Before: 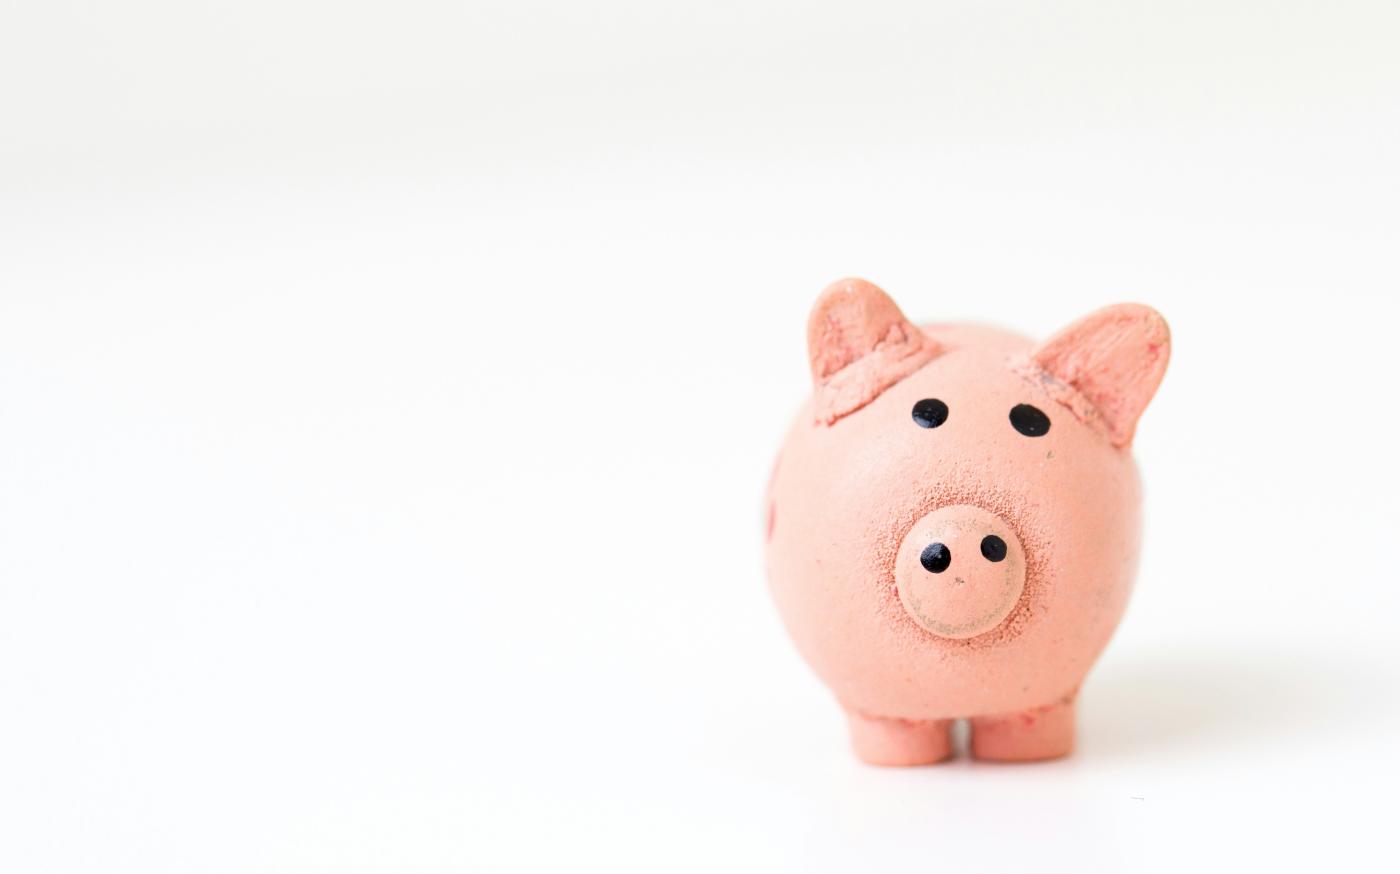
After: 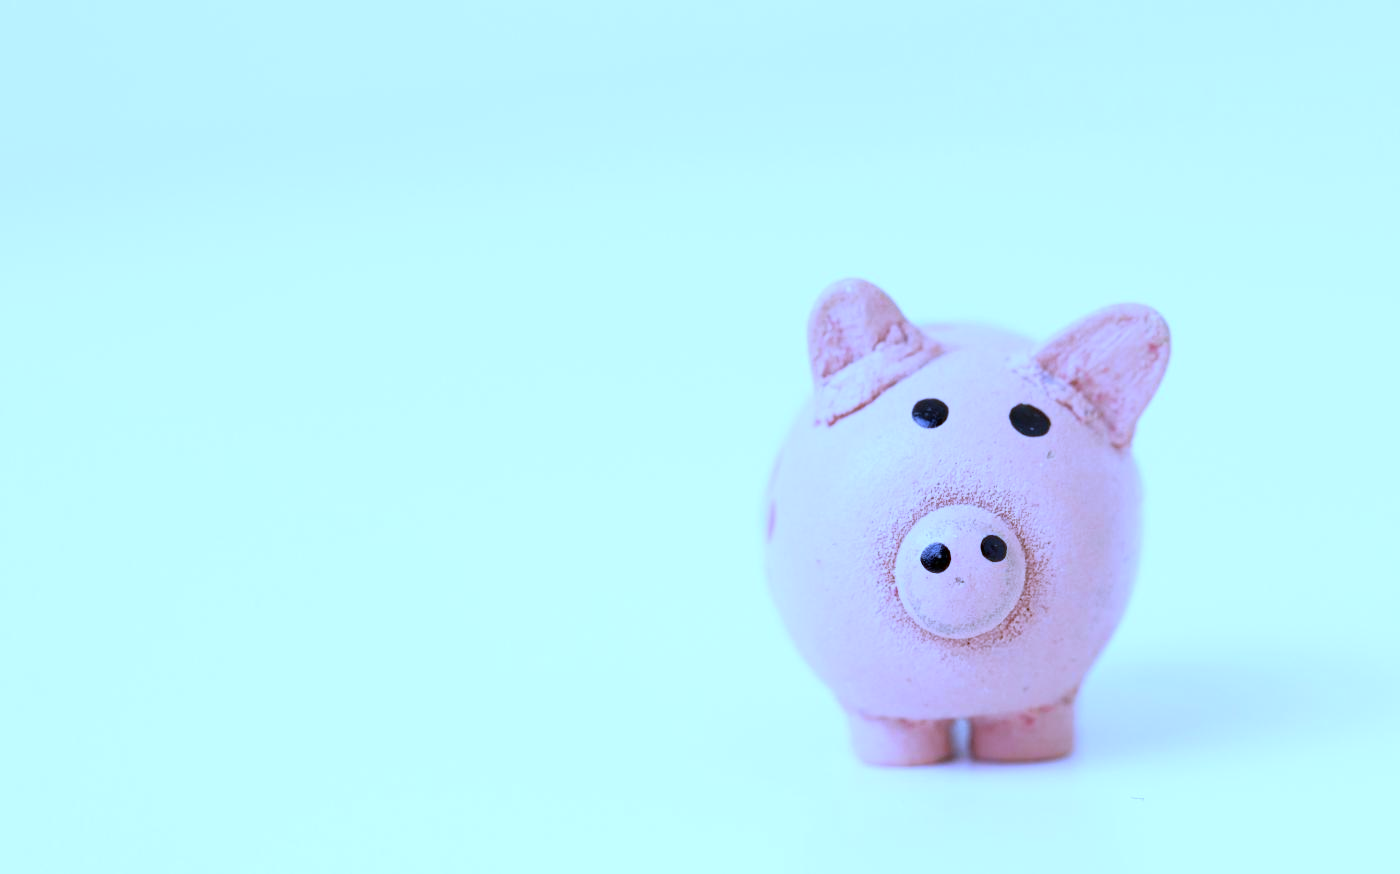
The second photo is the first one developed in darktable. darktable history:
white balance: red 0.766, blue 1.537
